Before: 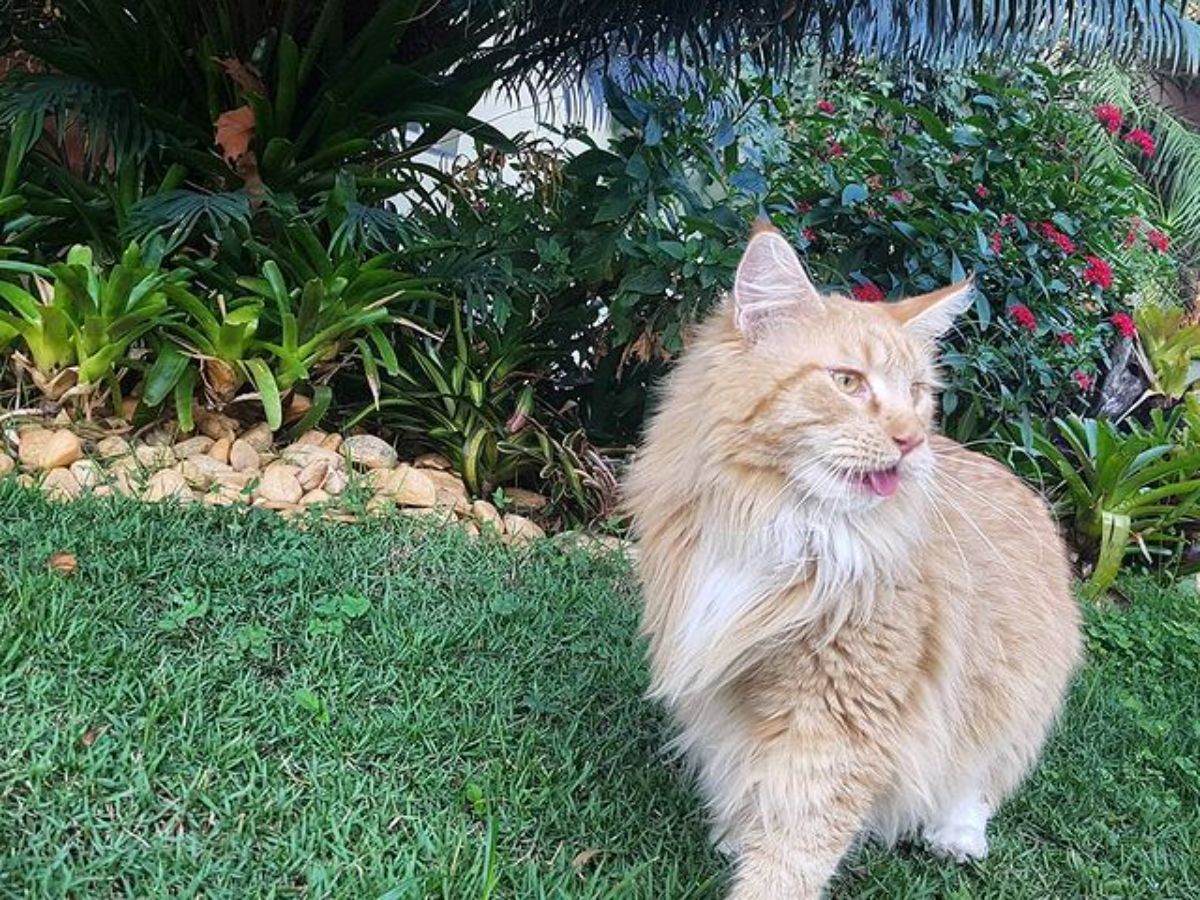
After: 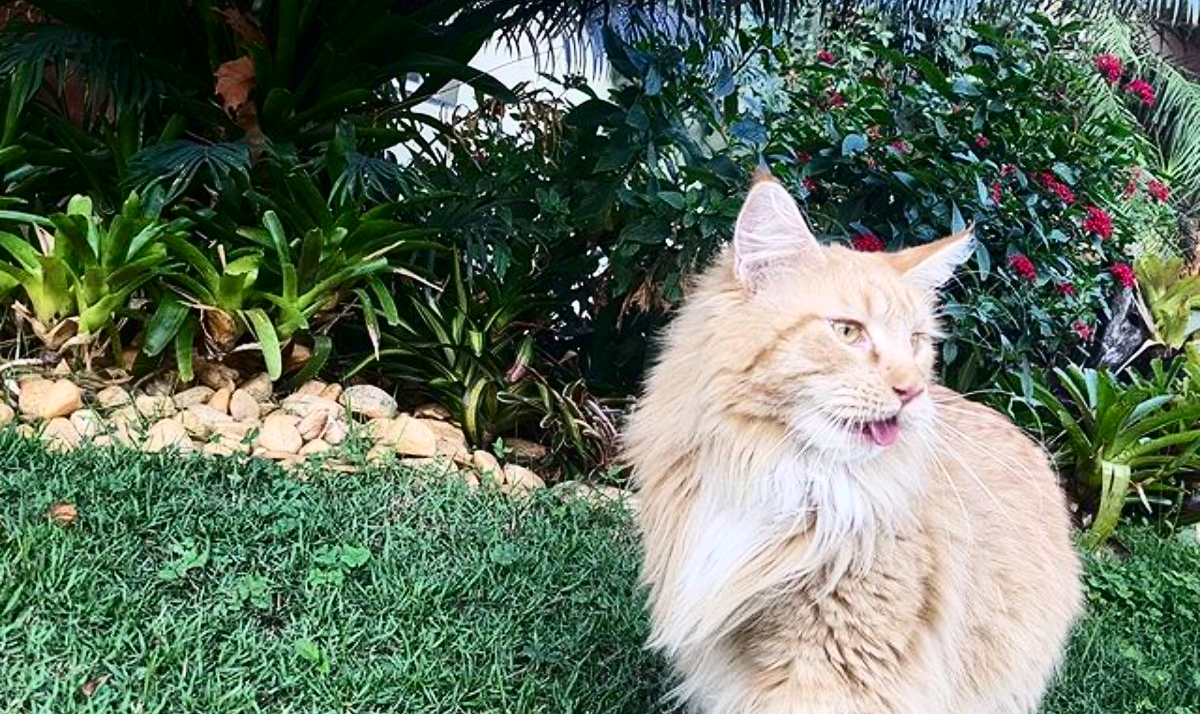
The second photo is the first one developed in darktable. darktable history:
crop and rotate: top 5.649%, bottom 14.943%
contrast brightness saturation: contrast 0.289
